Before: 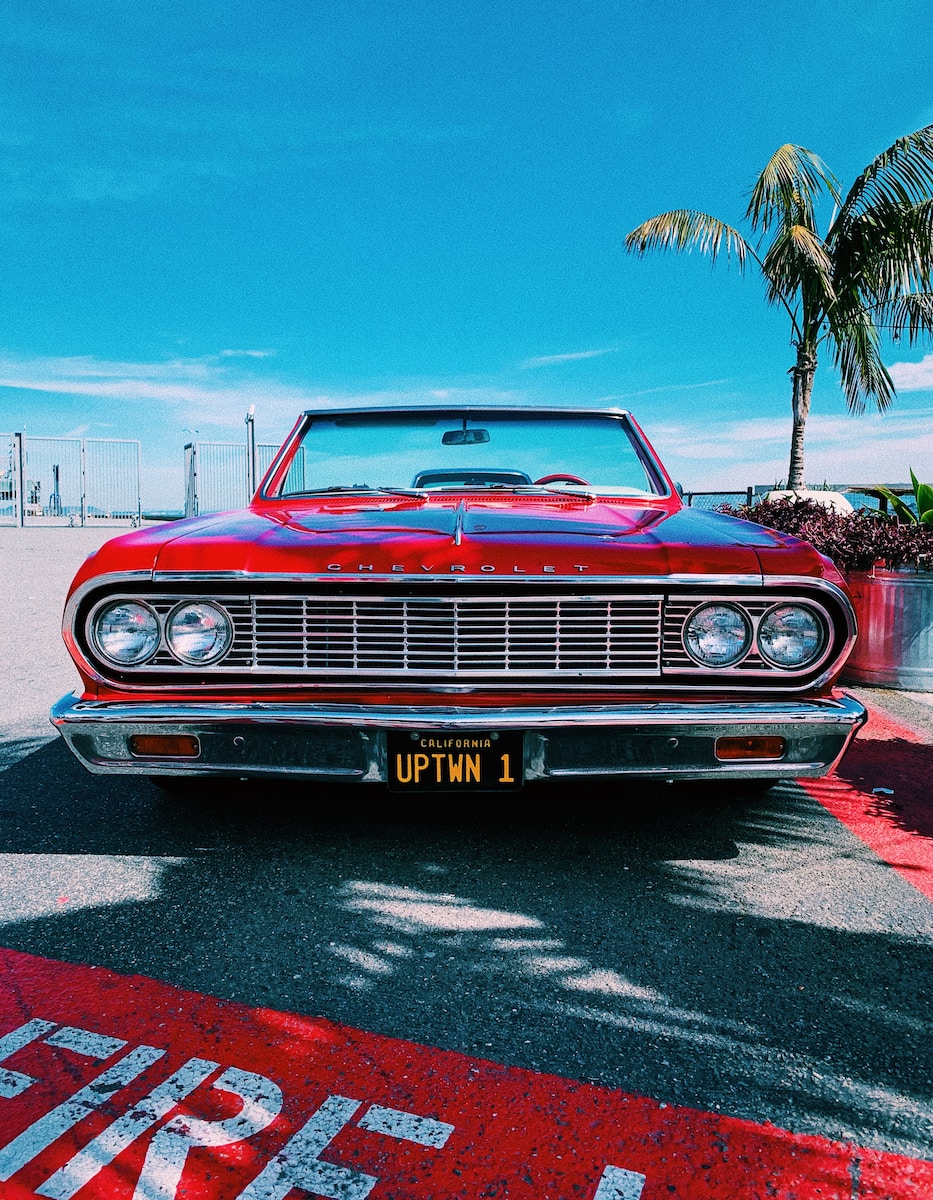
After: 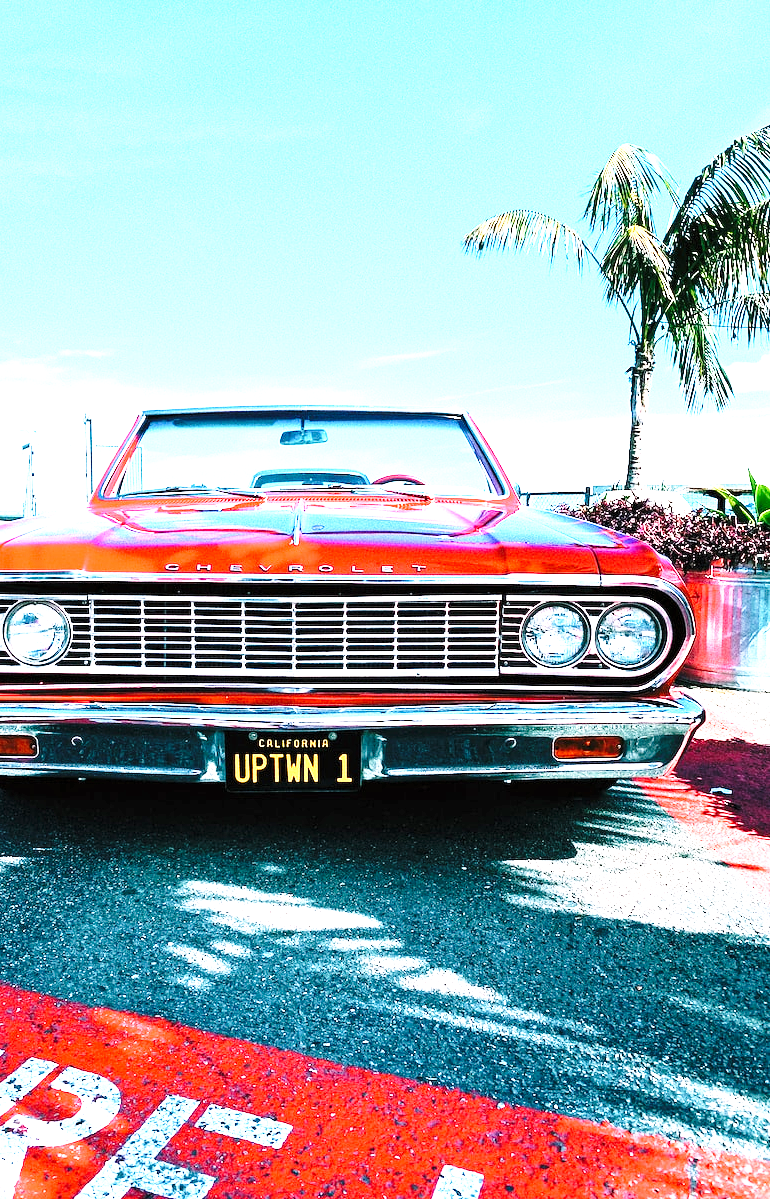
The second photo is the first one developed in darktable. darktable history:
base curve: curves: ch0 [(0, 0) (0.028, 0.03) (0.121, 0.232) (0.46, 0.748) (0.859, 0.968) (1, 1)], preserve colors none
crop: left 17.398%, bottom 0.041%
levels: black 3.84%, levels [0.016, 0.492, 0.969]
exposure: black level correction 0, exposure 1.51 EV, compensate exposure bias true, compensate highlight preservation false
